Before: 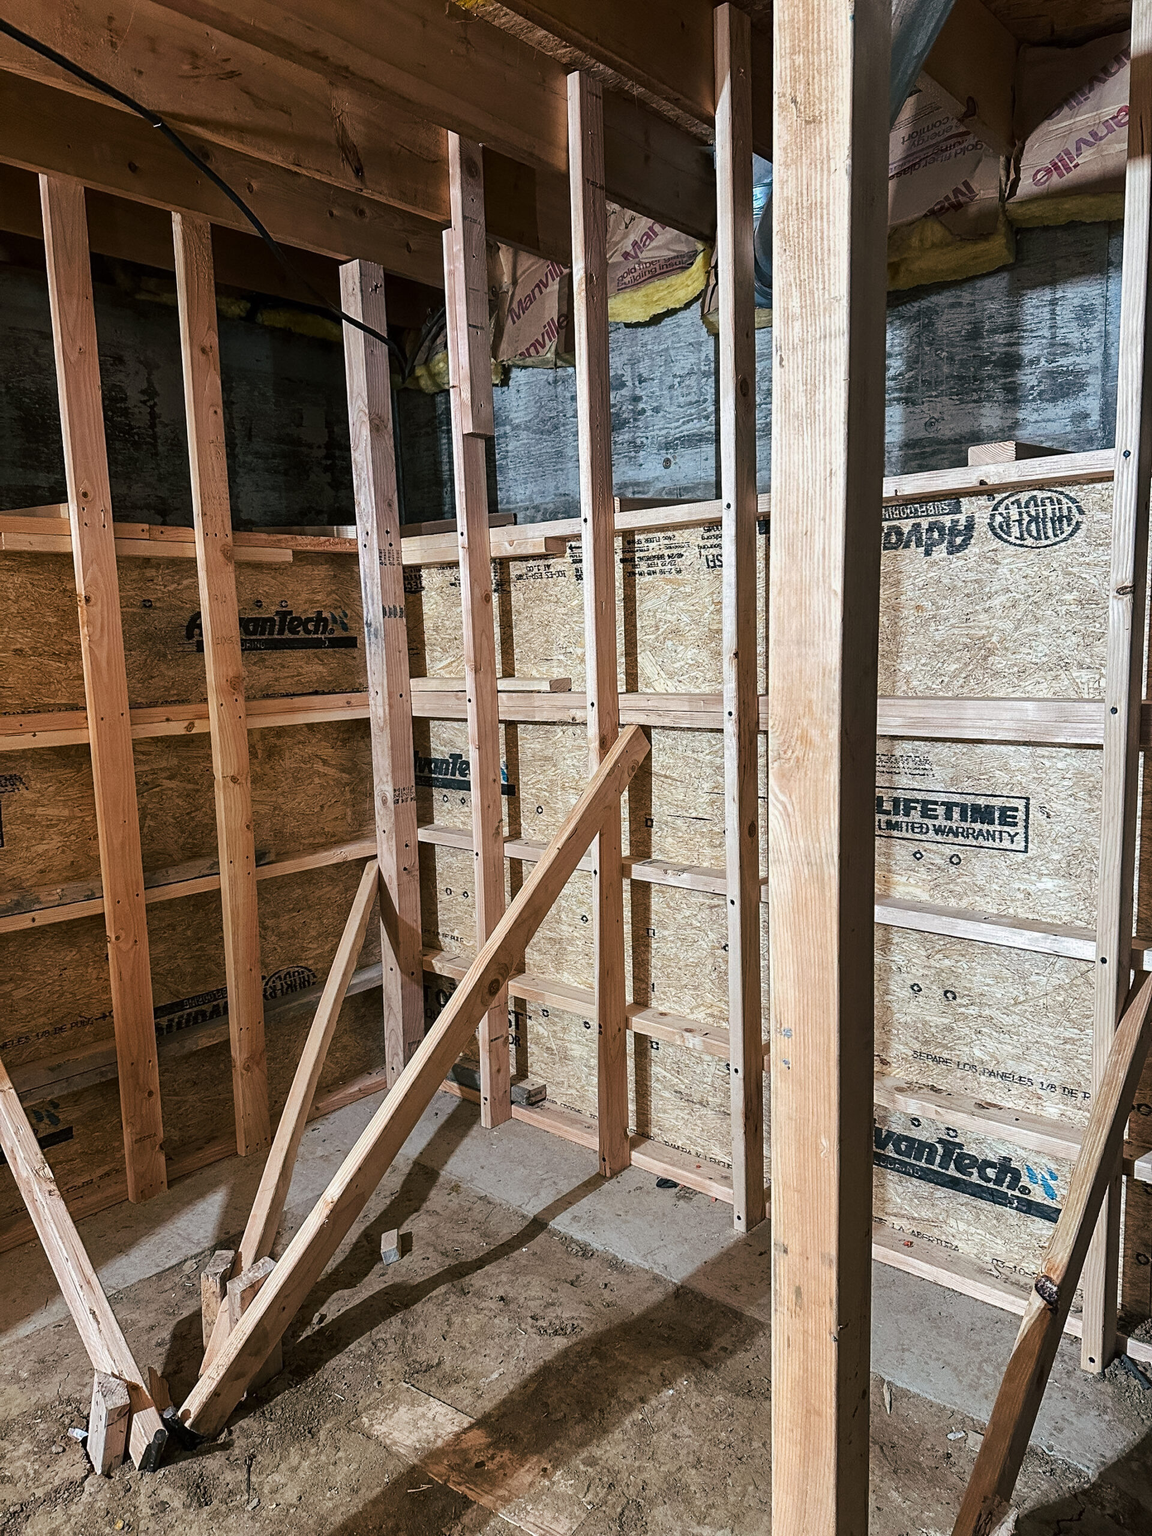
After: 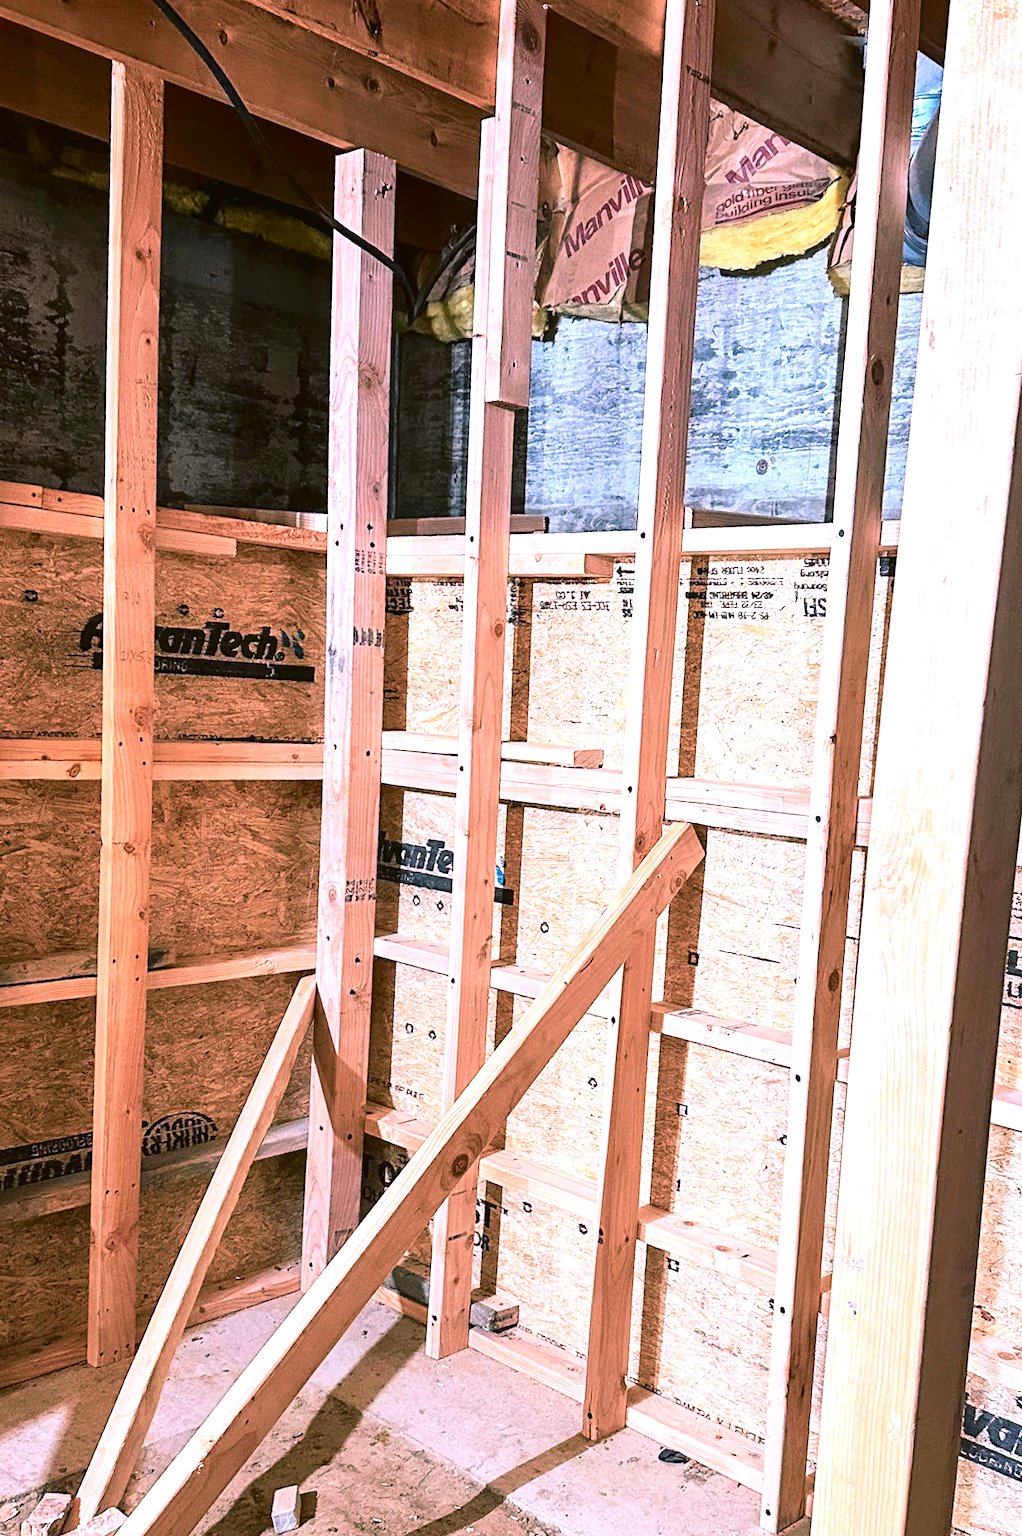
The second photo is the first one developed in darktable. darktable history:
white balance: red 1.066, blue 1.119
exposure: black level correction 0, exposure 1.2 EV, compensate exposure bias true, compensate highlight preservation false
rotate and perspective: rotation 5.12°, automatic cropping off
tone curve: curves: ch0 [(0, 0.021) (0.049, 0.044) (0.152, 0.14) (0.328, 0.377) (0.473, 0.543) (0.641, 0.705) (0.868, 0.887) (1, 0.969)]; ch1 [(0, 0) (0.302, 0.331) (0.427, 0.433) (0.472, 0.47) (0.502, 0.503) (0.522, 0.526) (0.564, 0.591) (0.602, 0.632) (0.677, 0.701) (0.859, 0.885) (1, 1)]; ch2 [(0, 0) (0.33, 0.301) (0.447, 0.44) (0.487, 0.496) (0.502, 0.516) (0.535, 0.554) (0.565, 0.598) (0.618, 0.629) (1, 1)], color space Lab, independent channels, preserve colors none
crop: left 16.202%, top 11.208%, right 26.045%, bottom 20.557%
